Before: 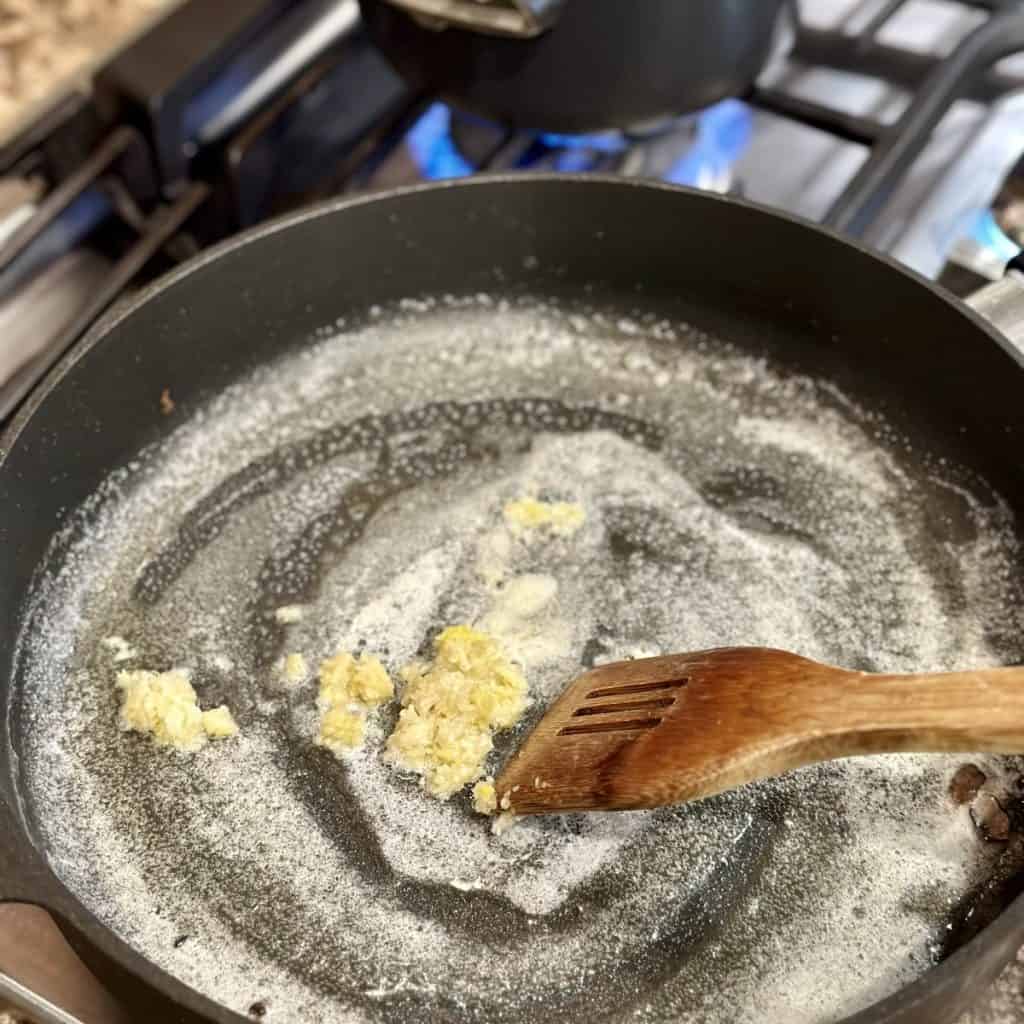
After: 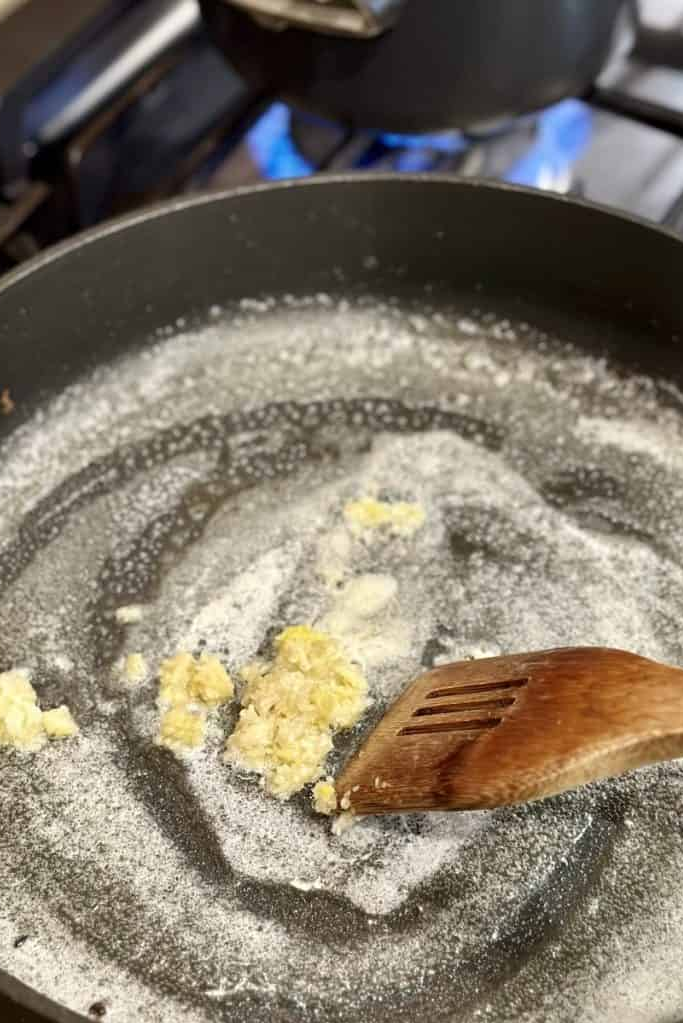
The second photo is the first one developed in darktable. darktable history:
crop and rotate: left 15.667%, right 17.602%
